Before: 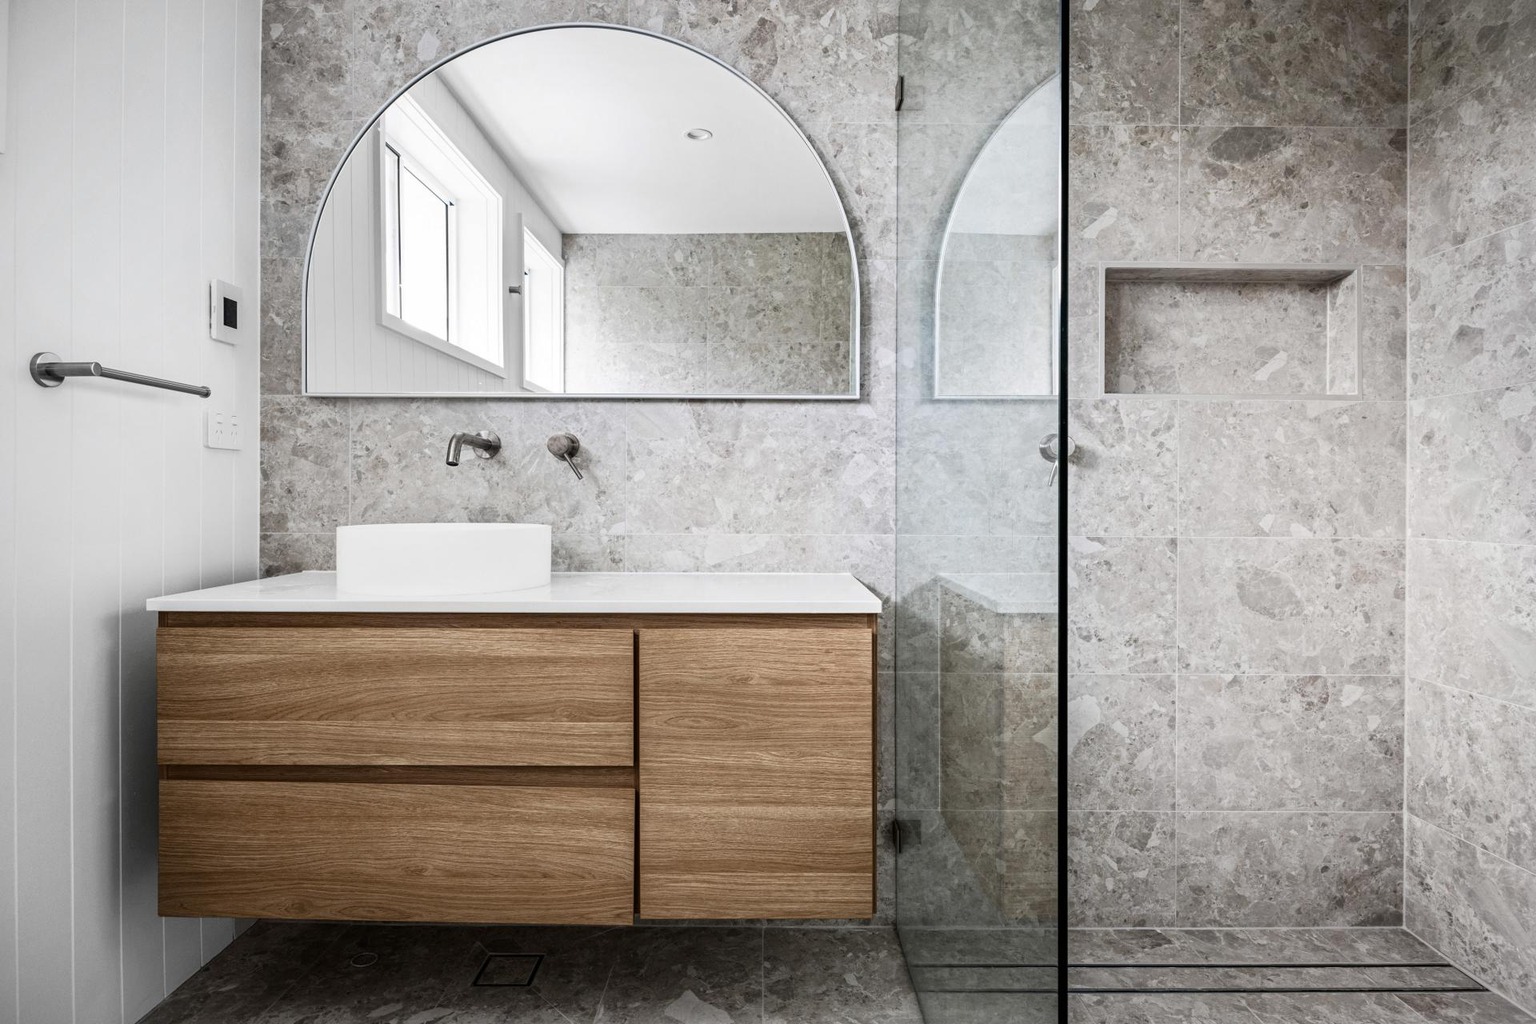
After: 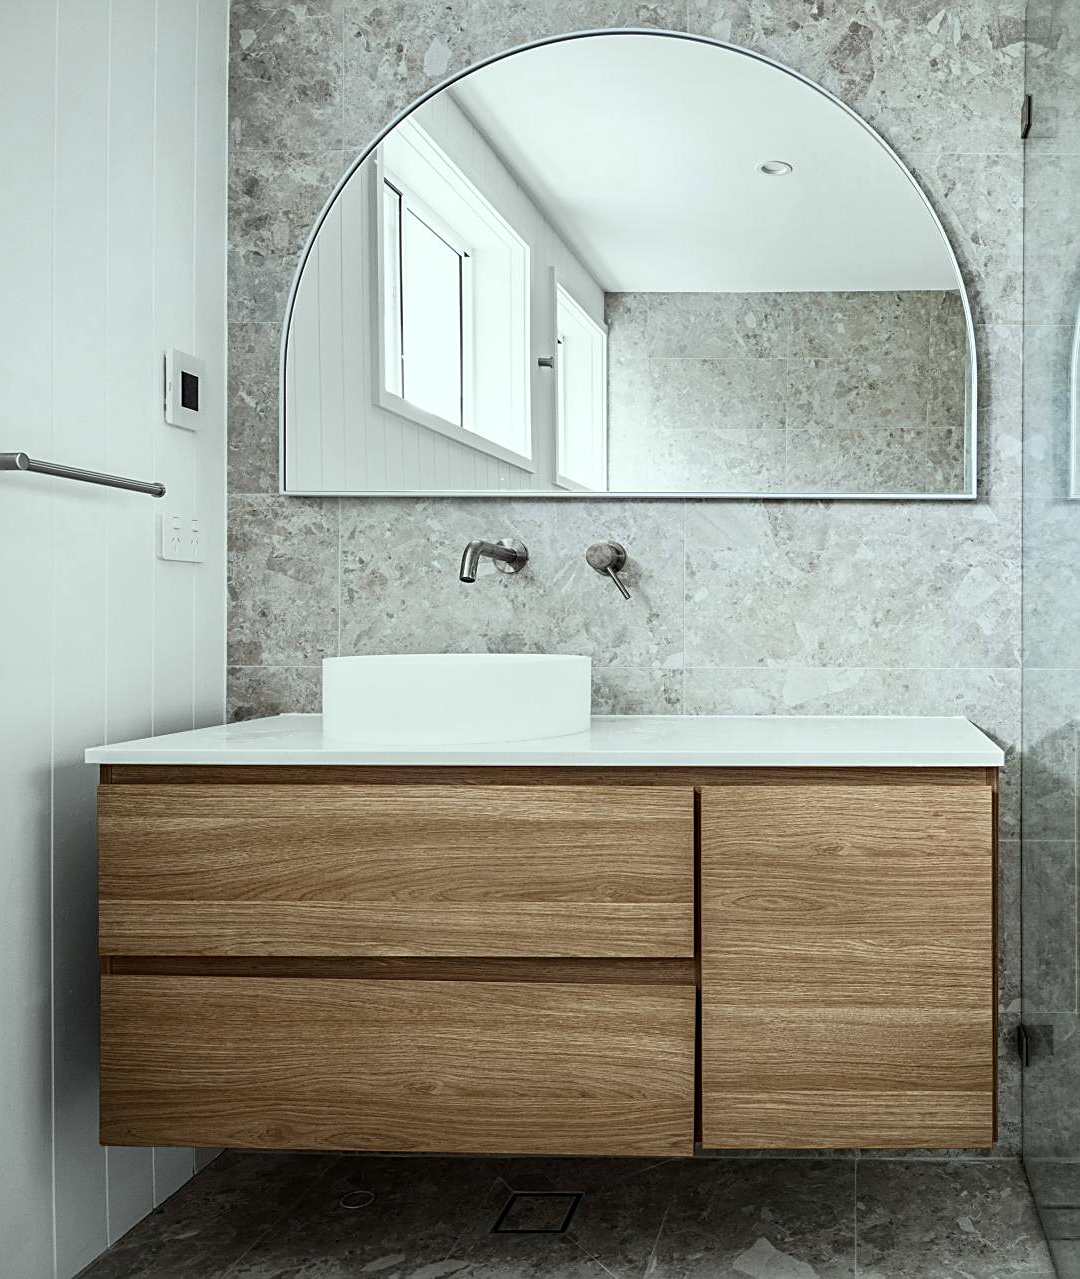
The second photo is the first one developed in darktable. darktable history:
sharpen: on, module defaults
color correction: highlights a* -6.69, highlights b* 0.49
crop: left 5.114%, right 38.589%
